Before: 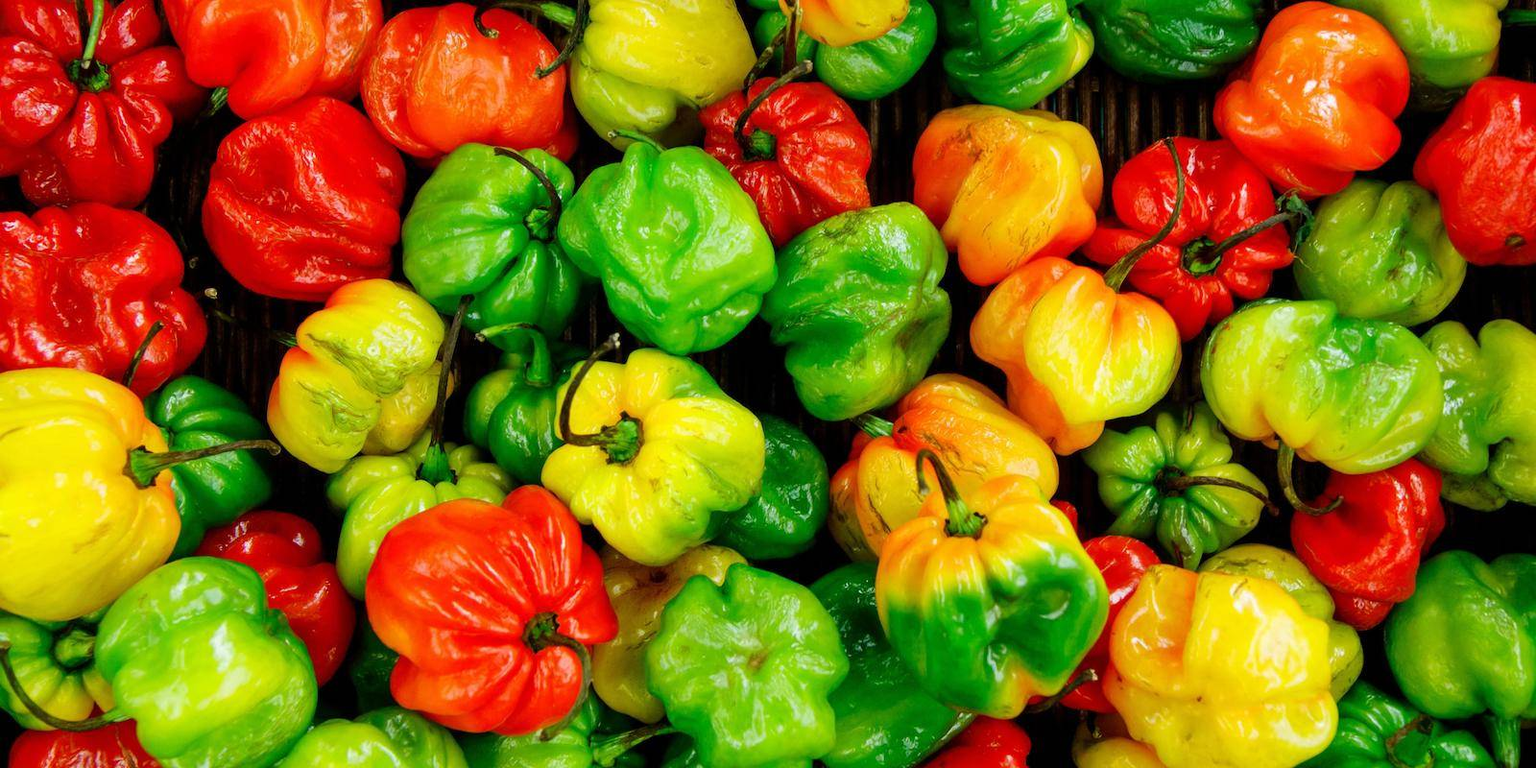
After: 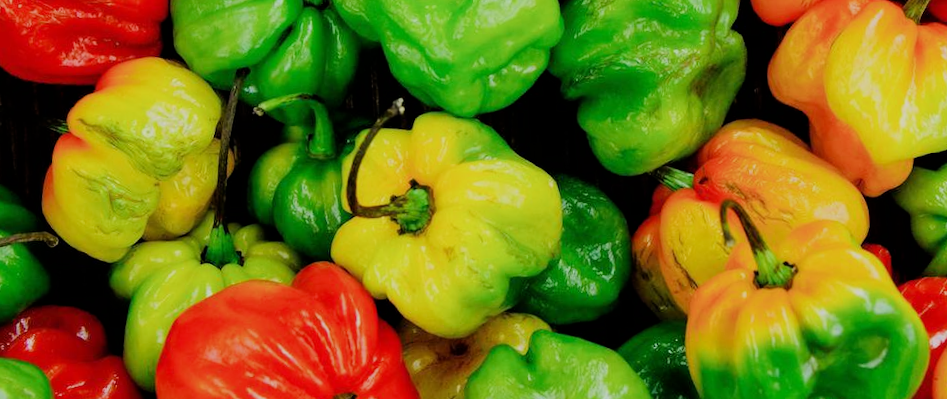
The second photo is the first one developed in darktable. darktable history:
filmic rgb: black relative exposure -7.65 EV, white relative exposure 4.56 EV, hardness 3.61
crop: left 13.312%, top 31.28%, right 24.627%, bottom 15.582%
rotate and perspective: rotation -3.52°, crop left 0.036, crop right 0.964, crop top 0.081, crop bottom 0.919
